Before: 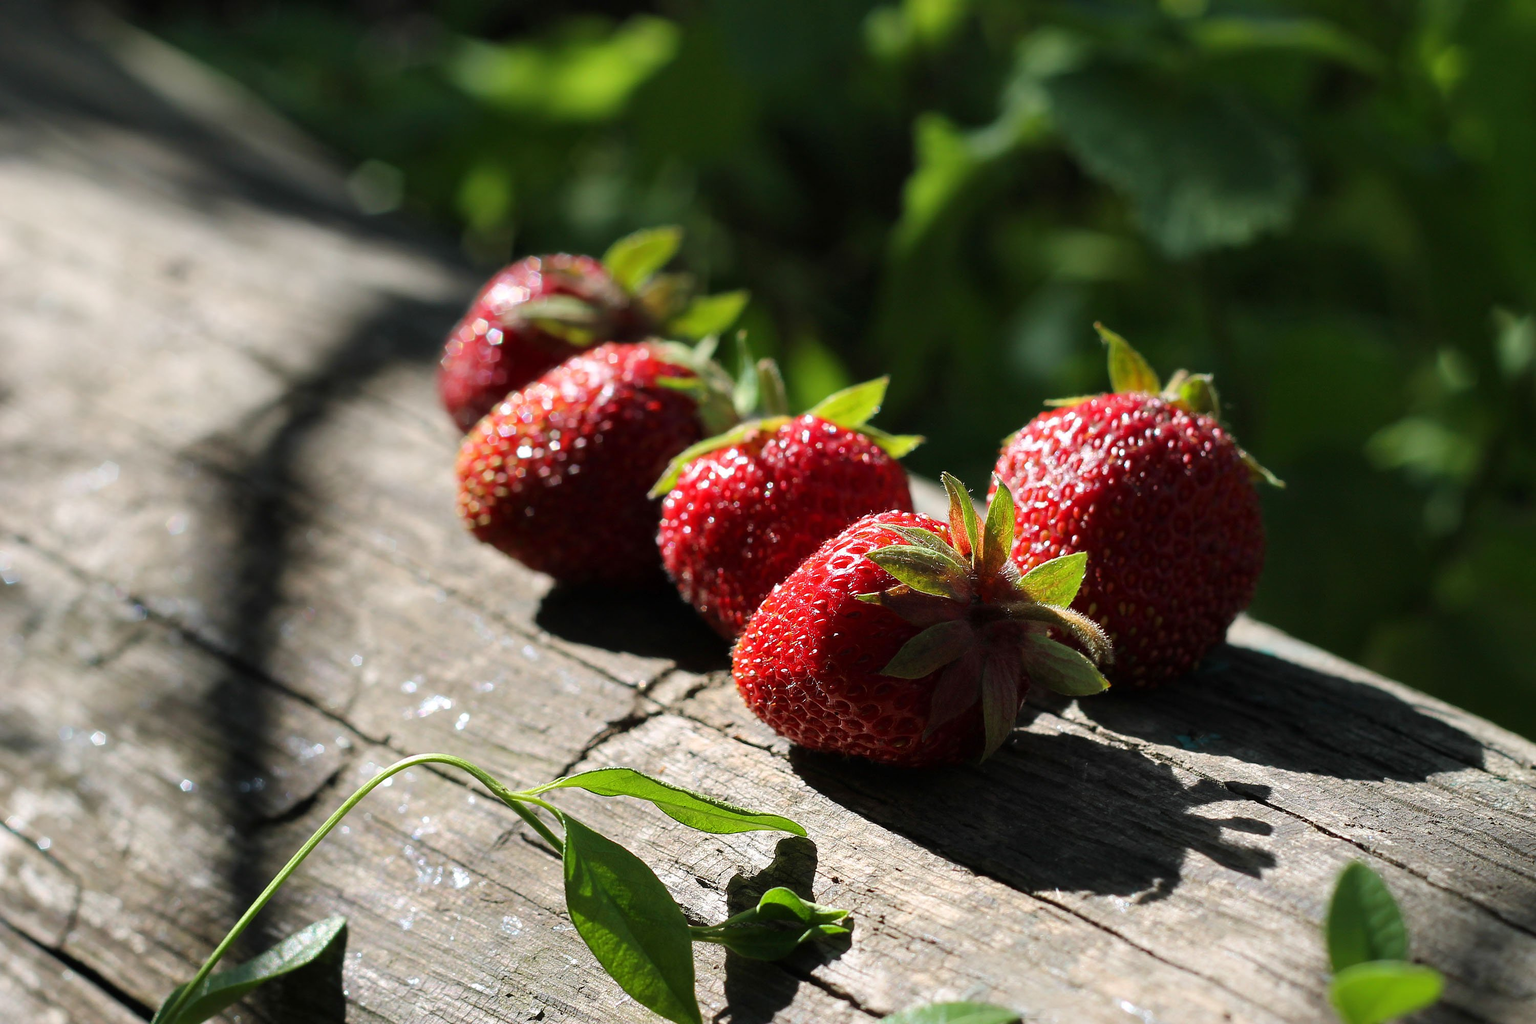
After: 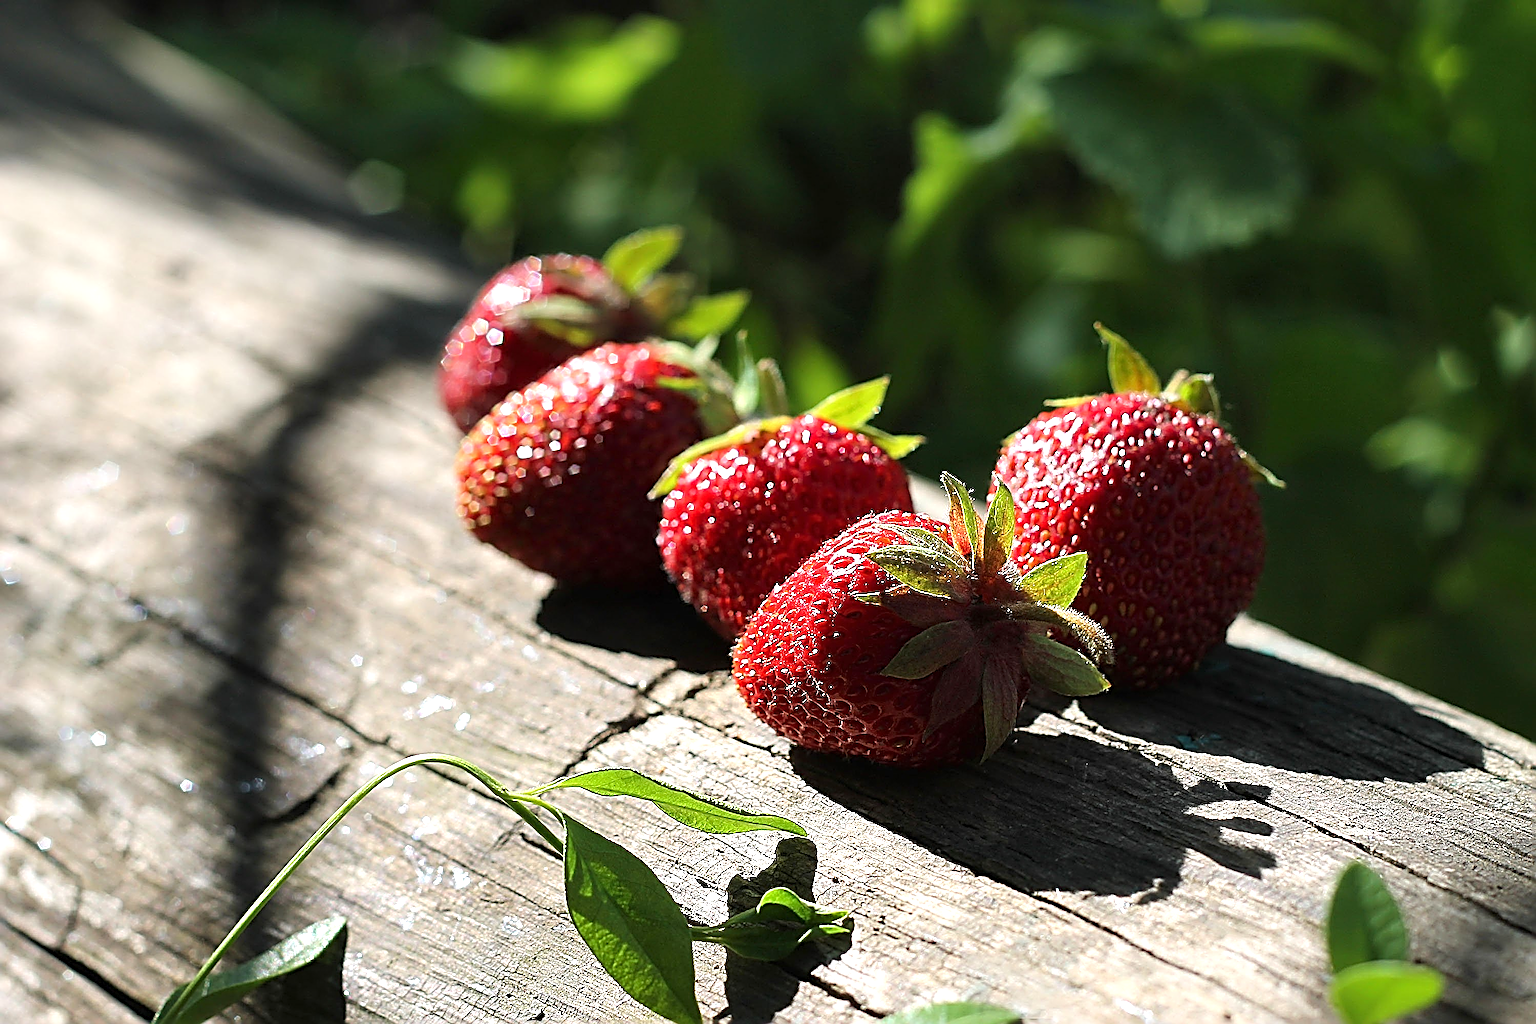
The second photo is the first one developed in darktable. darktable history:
exposure: black level correction 0, exposure 0.5 EV, compensate highlight preservation false
sharpen: radius 3.201, amount 1.726
